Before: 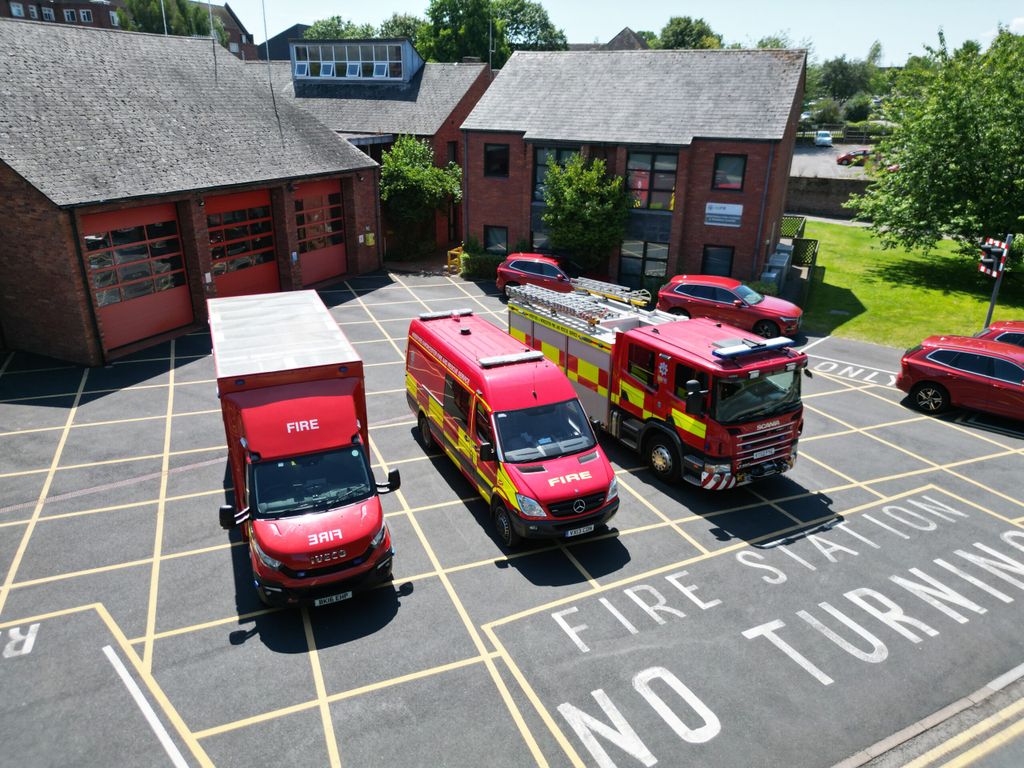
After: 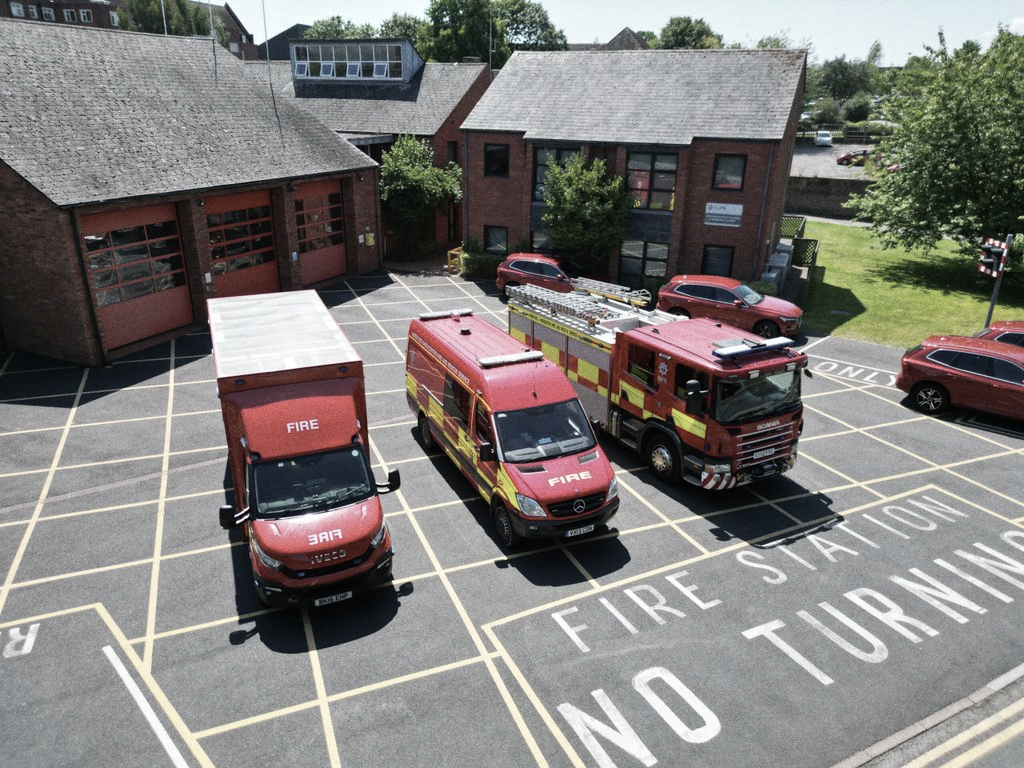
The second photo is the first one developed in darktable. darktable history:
color correction: saturation 0.57
grain: coarseness 0.09 ISO
